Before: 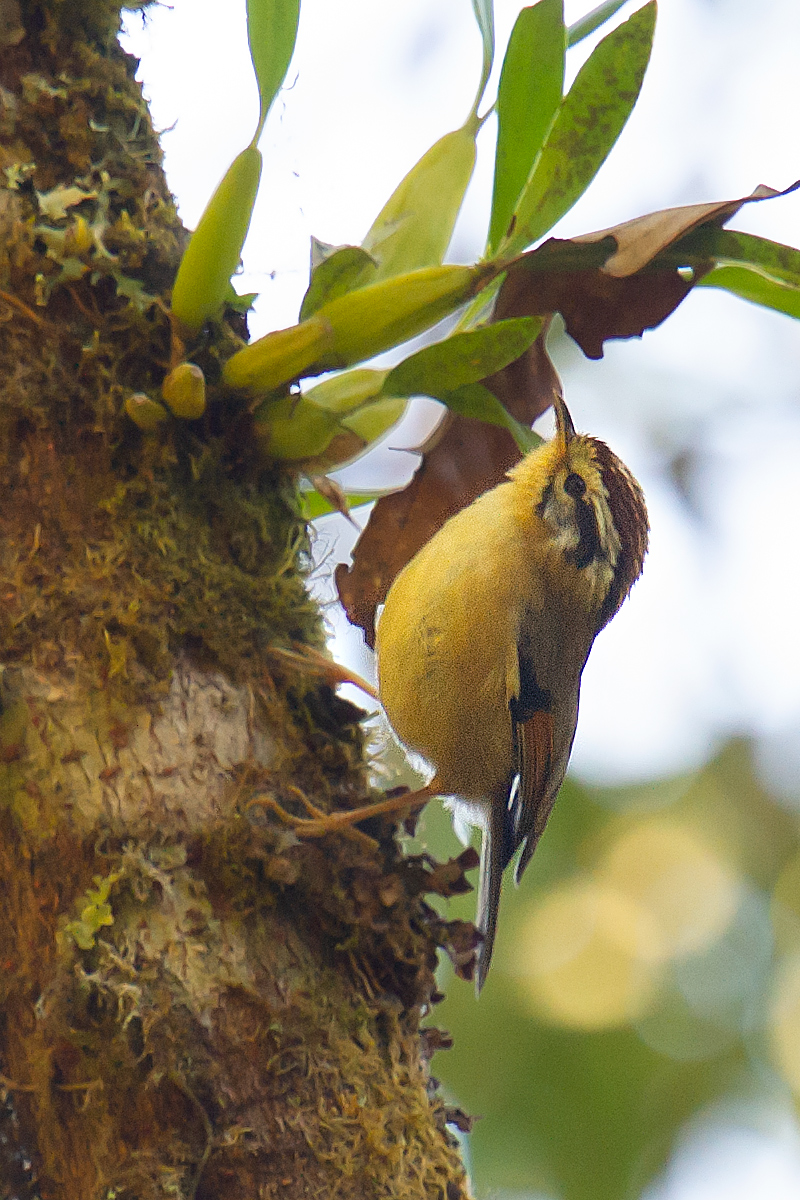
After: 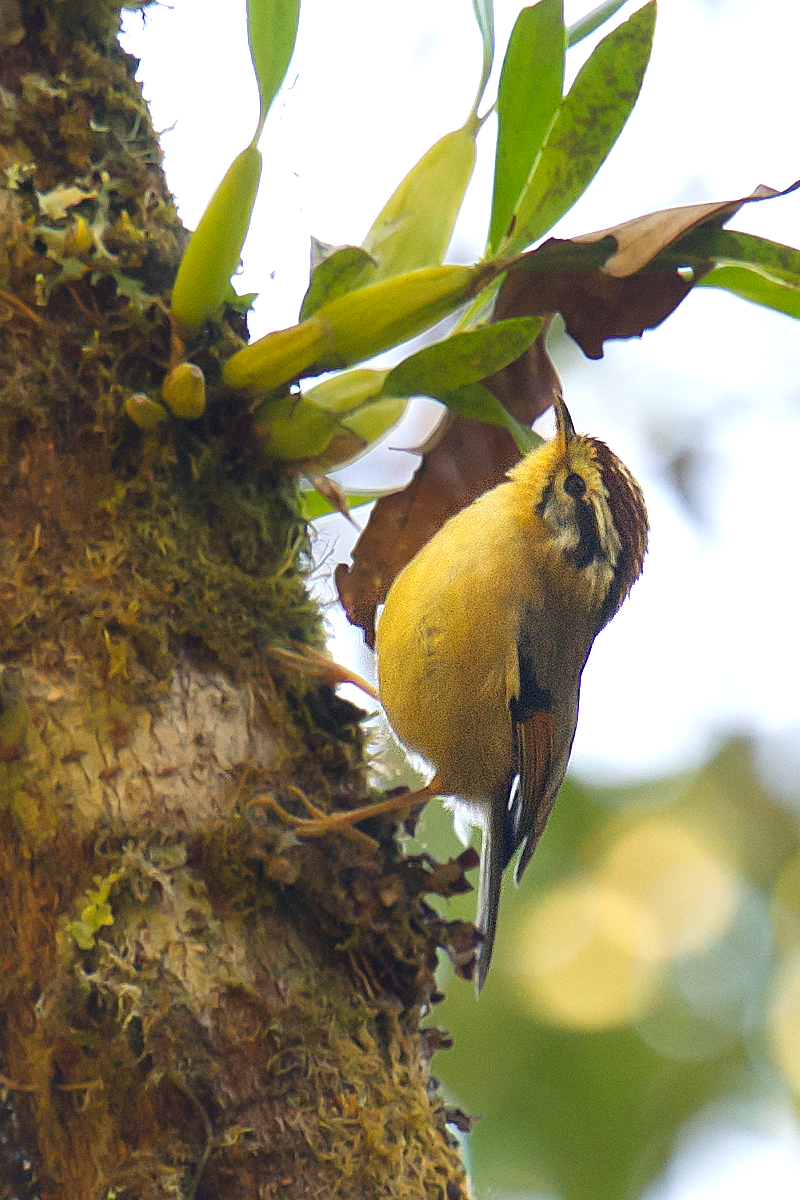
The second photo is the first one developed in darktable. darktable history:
exposure: black level correction 0, compensate exposure bias true, compensate highlight preservation false
color balance rgb: shadows lift › chroma 2.021%, shadows lift › hue 221.22°, perceptual saturation grading › global saturation 0.57%, perceptual brilliance grading › highlights 8.045%, perceptual brilliance grading › mid-tones 3.173%, perceptual brilliance grading › shadows 1.31%
